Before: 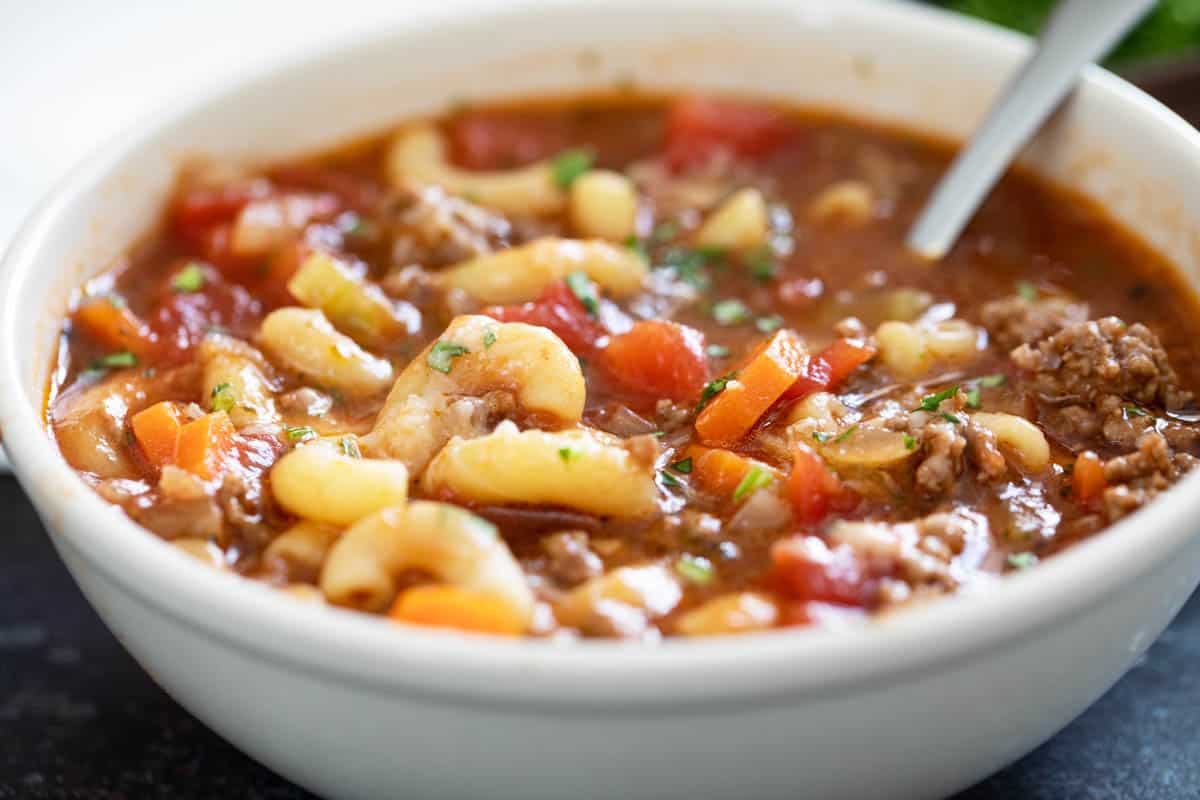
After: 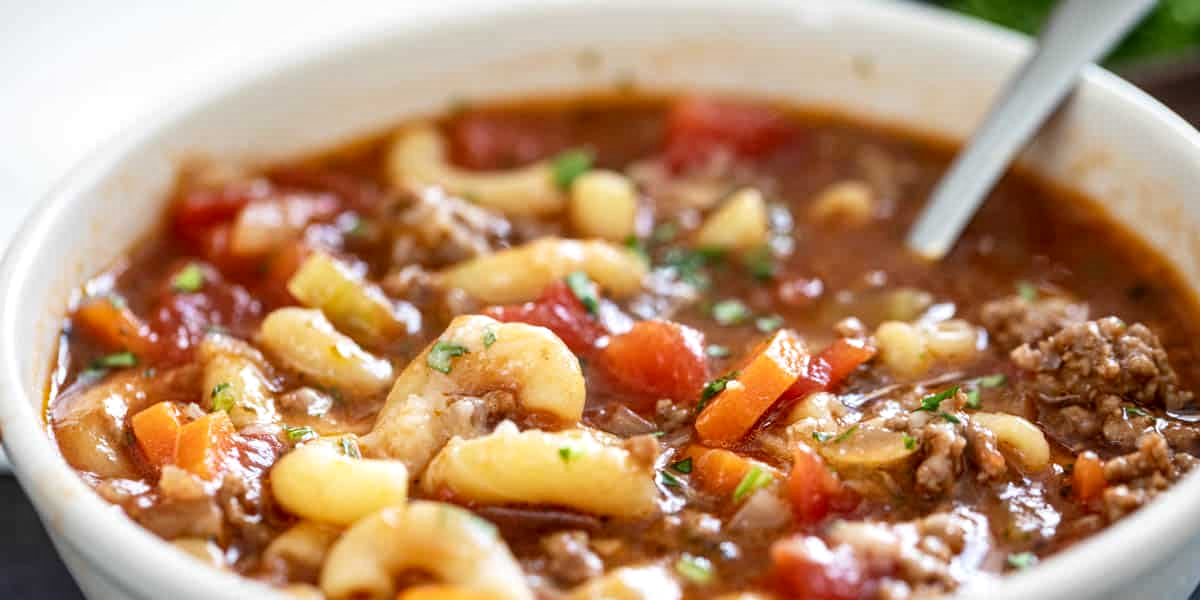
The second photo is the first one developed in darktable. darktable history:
crop: bottom 24.986%
local contrast: detail 130%
